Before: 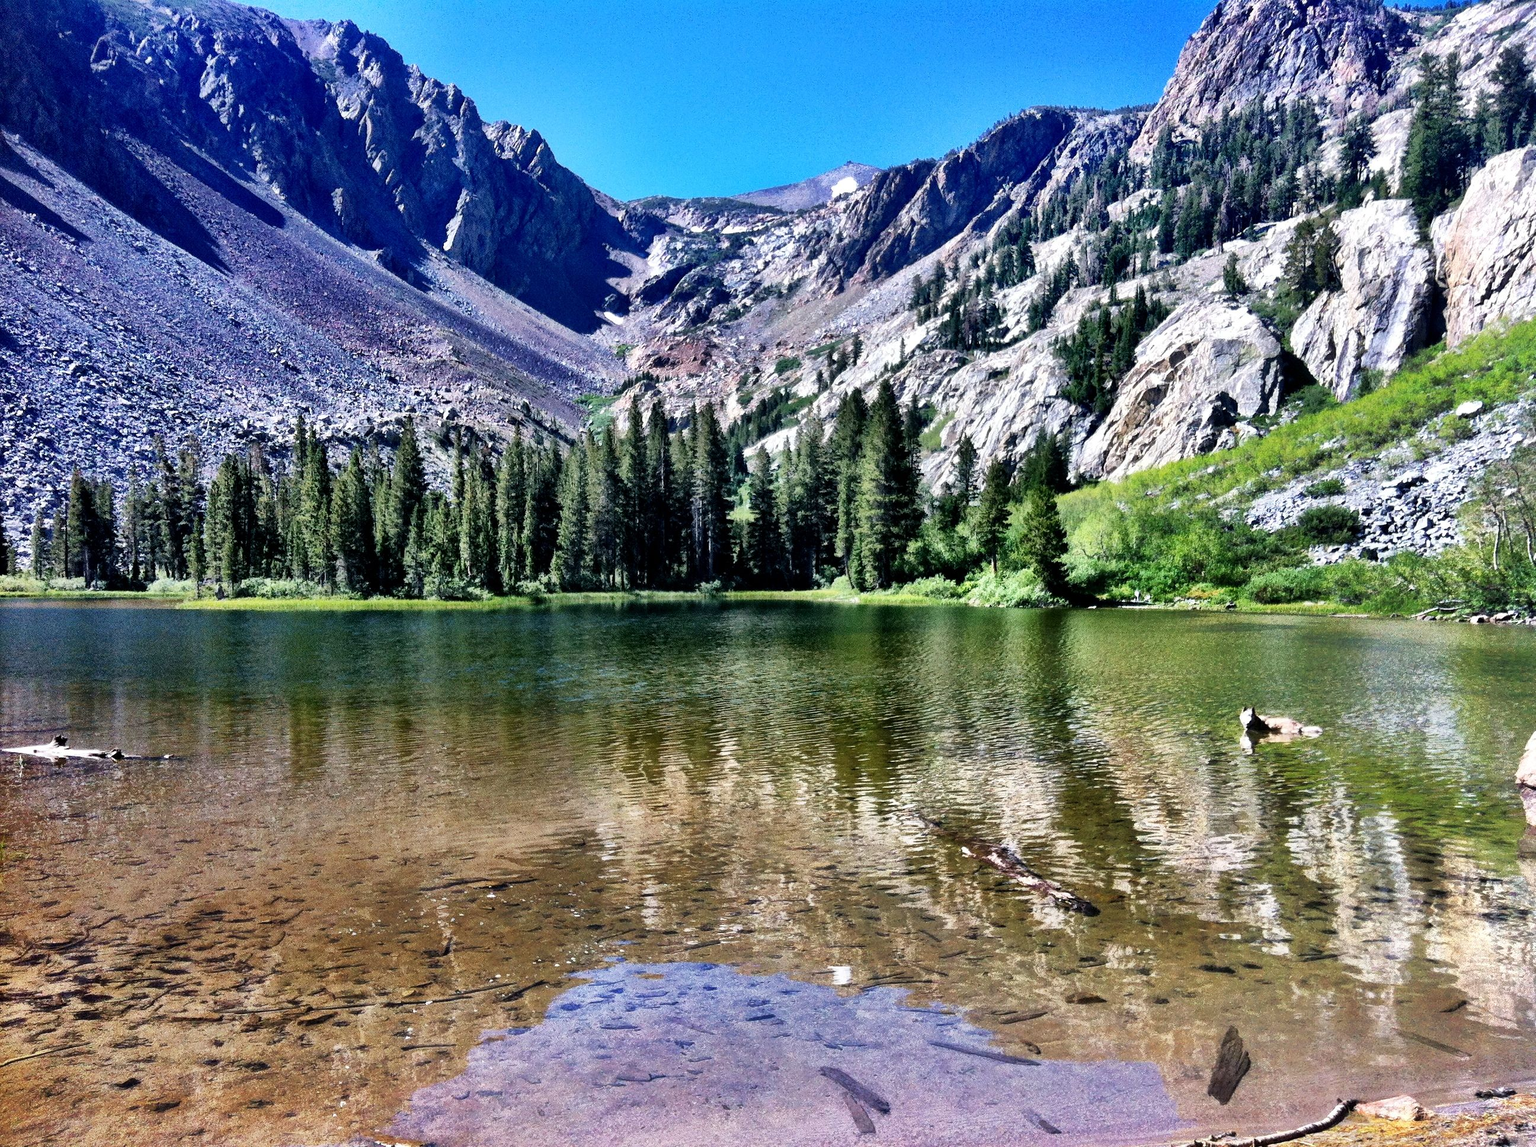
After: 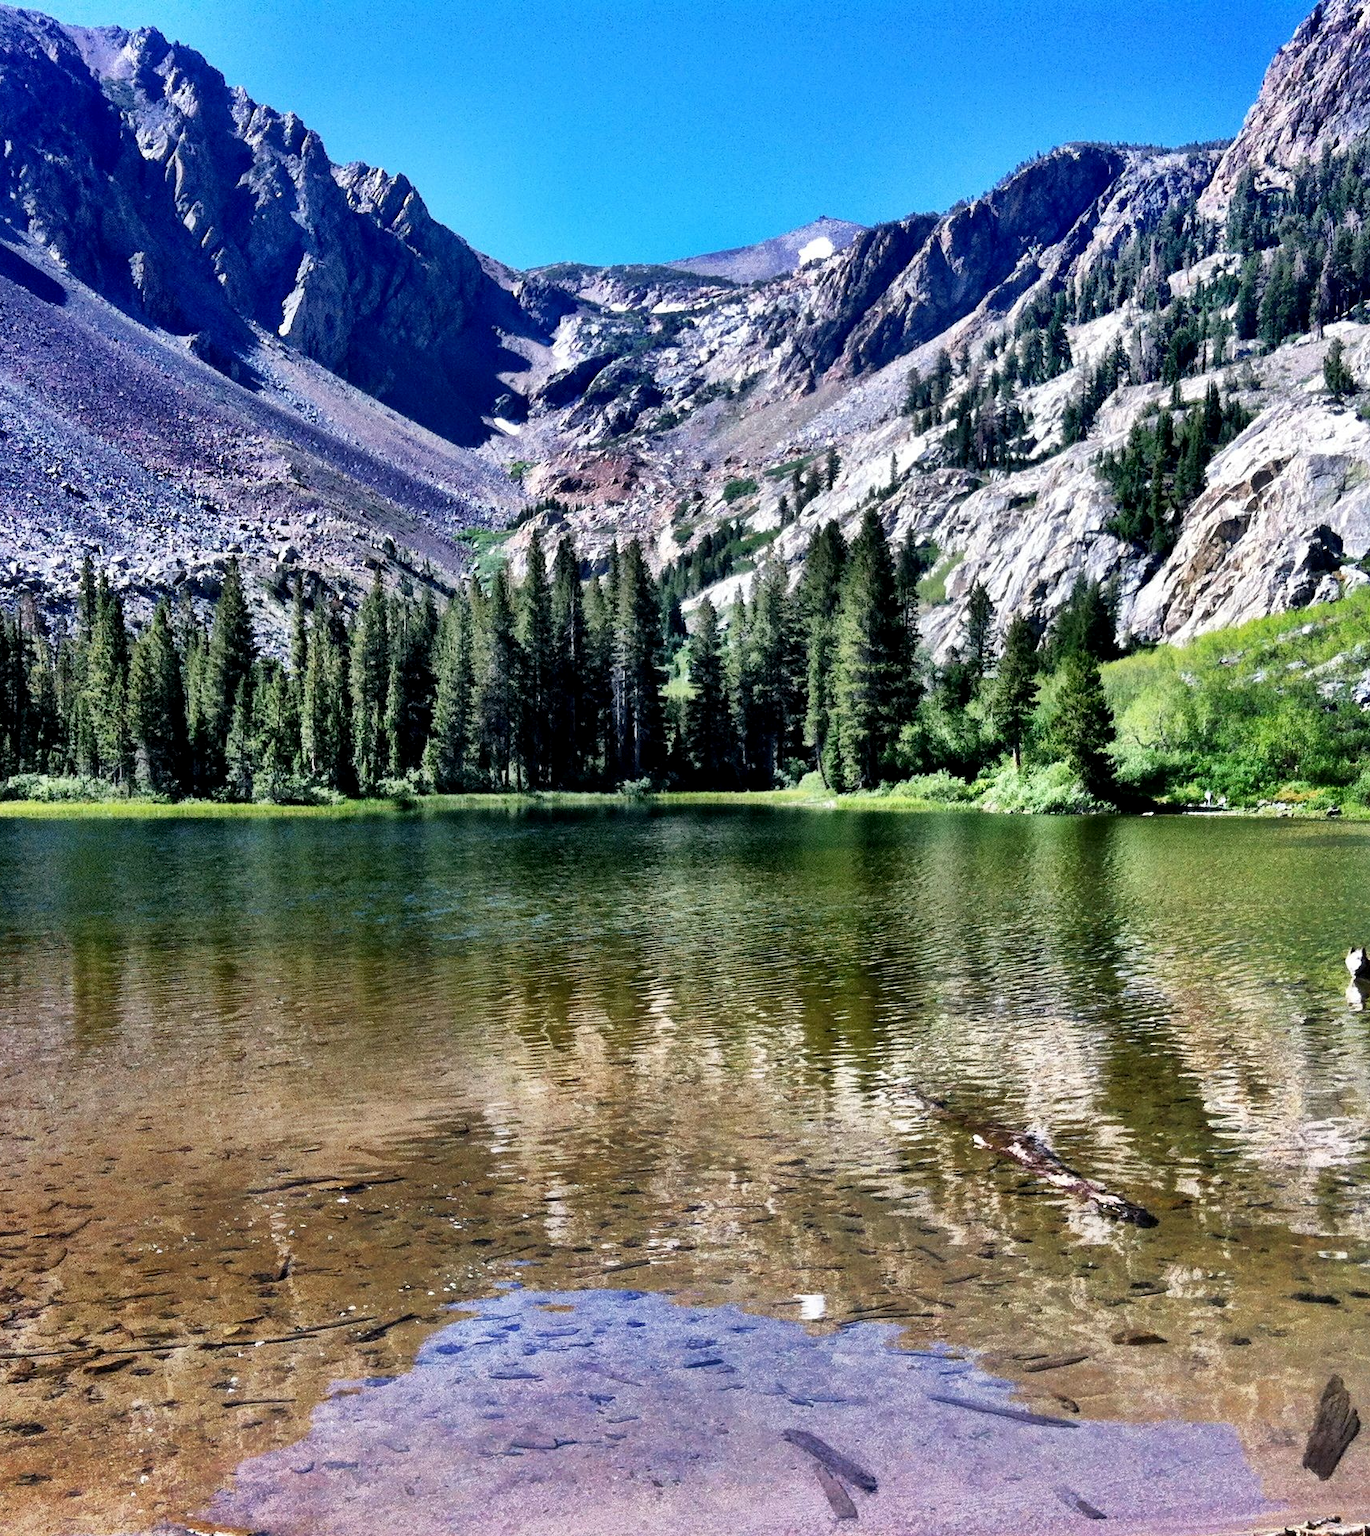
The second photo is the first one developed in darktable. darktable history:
crop and rotate: left 15.333%, right 18.009%
exposure: black level correction 0.001, compensate exposure bias true, compensate highlight preservation false
